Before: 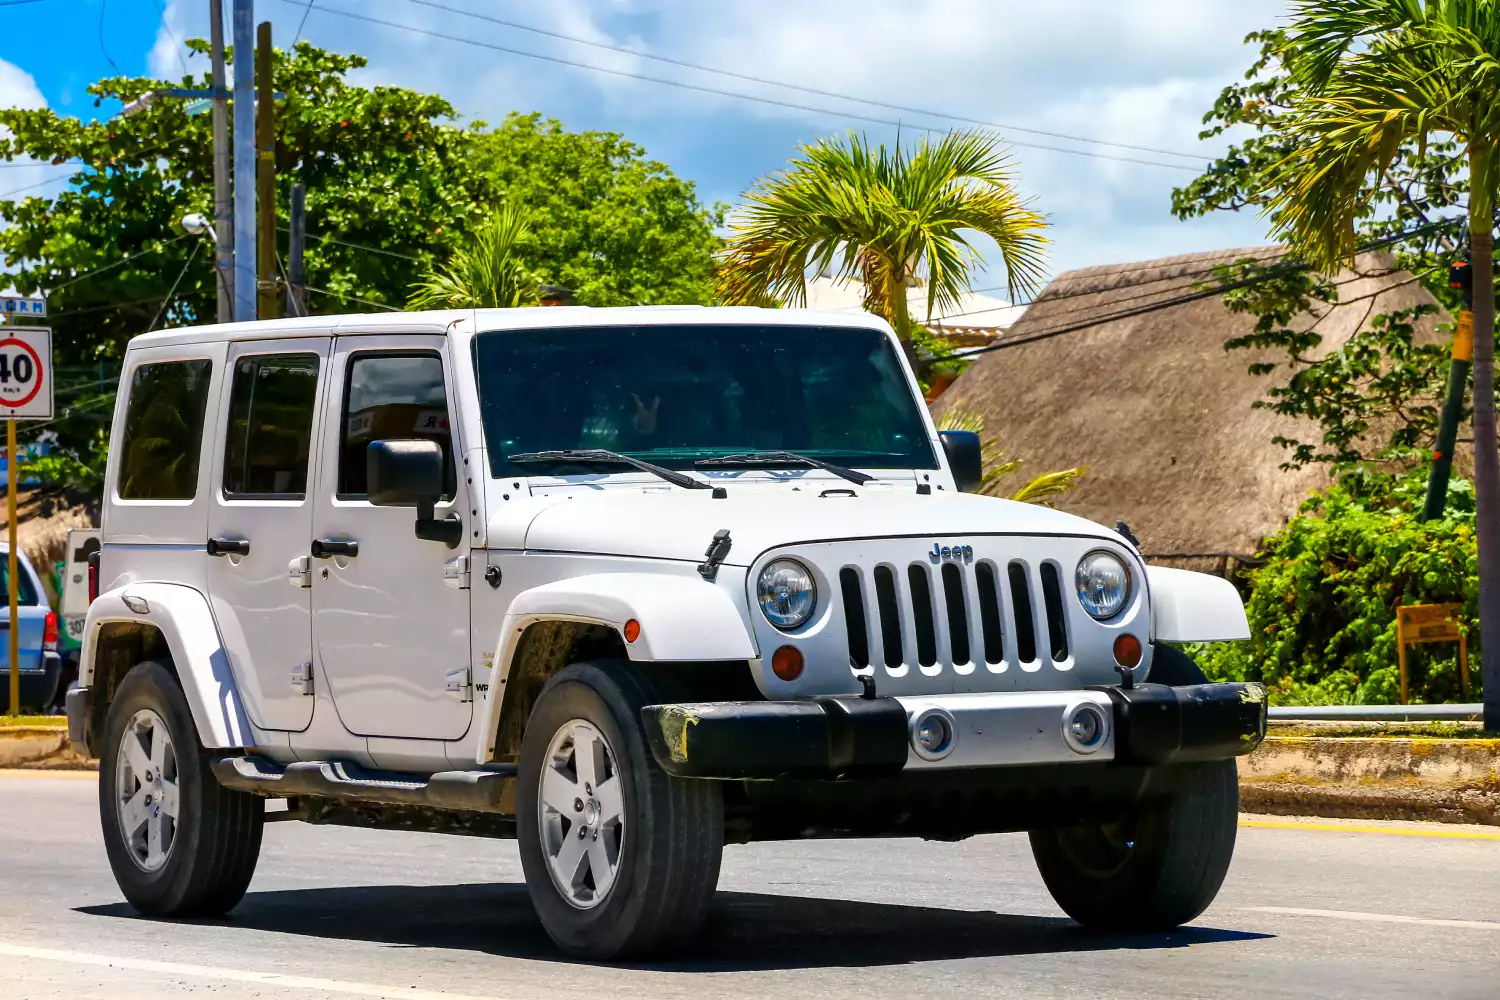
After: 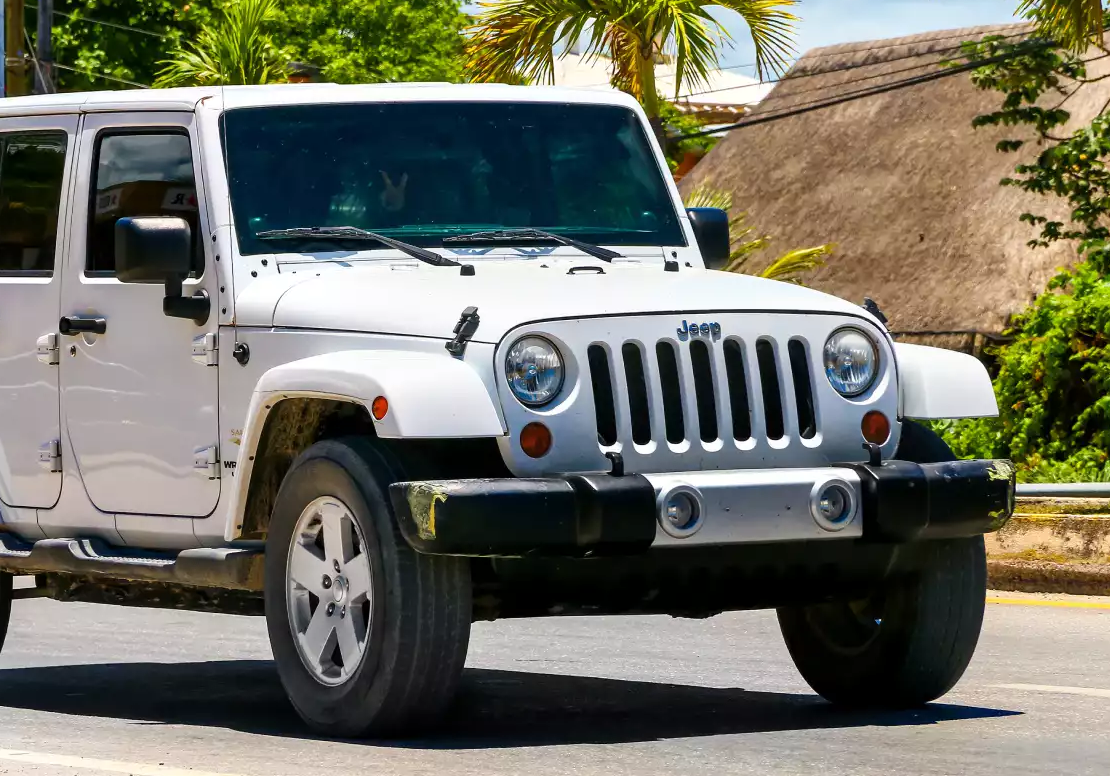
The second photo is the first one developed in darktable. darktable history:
crop: left 16.856%, top 22.383%, right 9.133%
